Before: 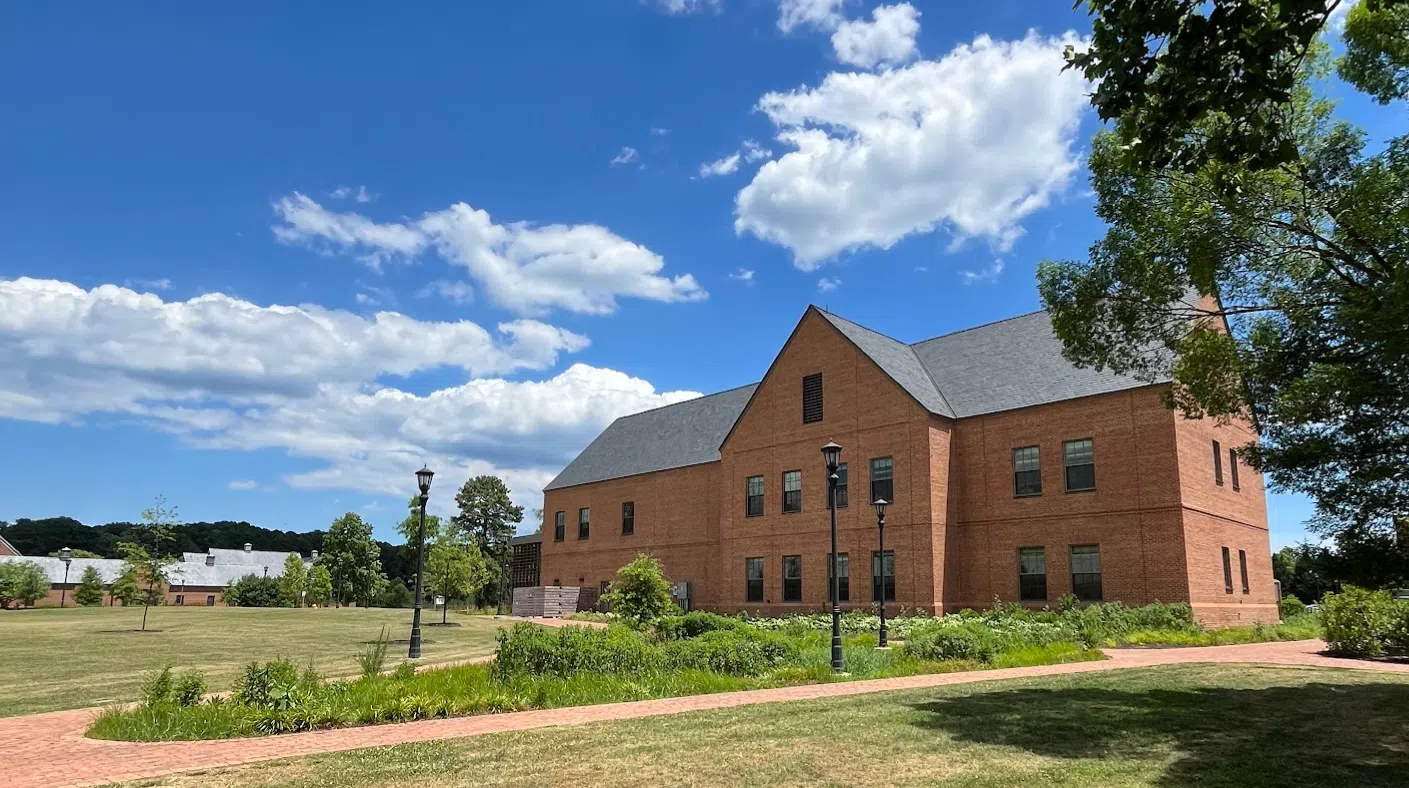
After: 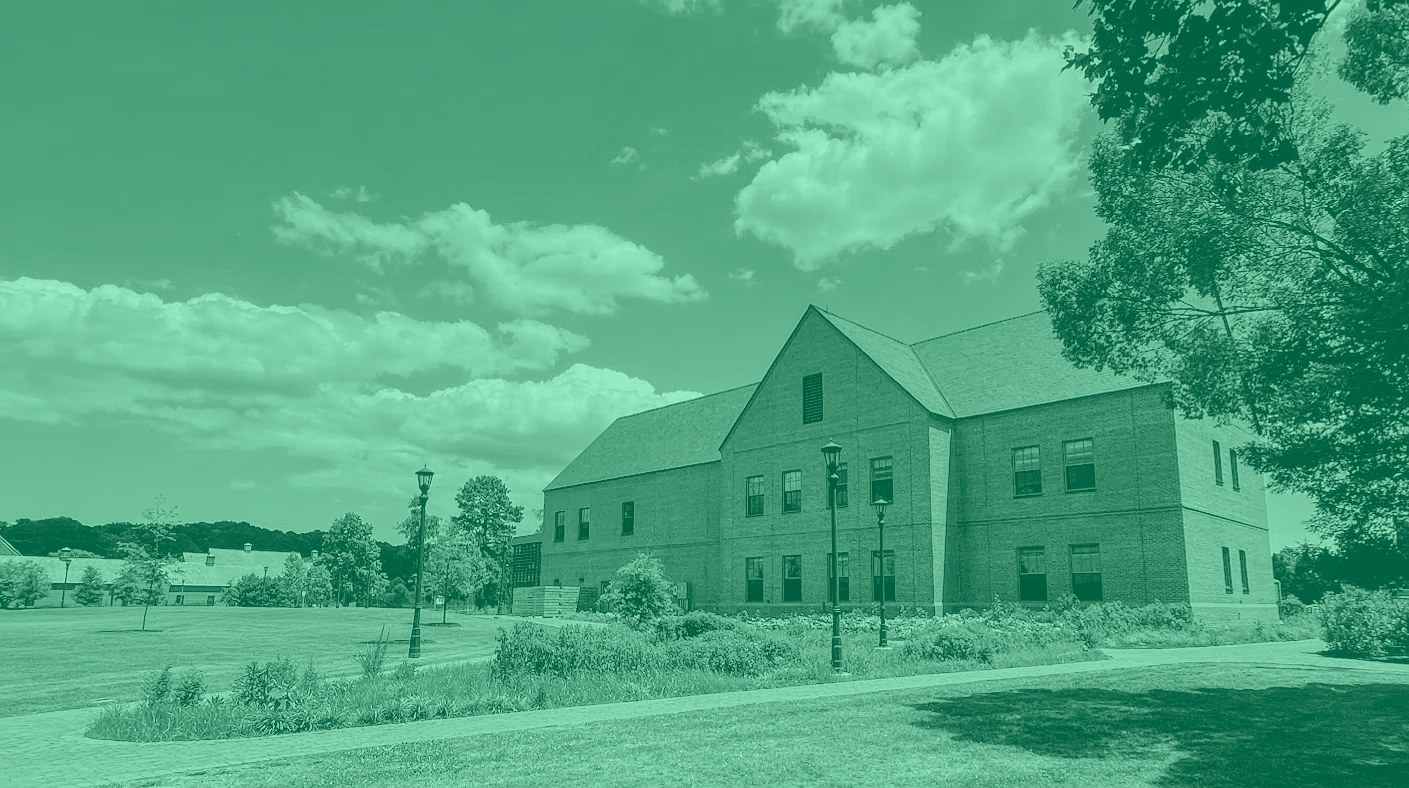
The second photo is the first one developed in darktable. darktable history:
sharpen: radius 1
local contrast: on, module defaults
colorize: hue 147.6°, saturation 65%, lightness 21.64%
tone curve: curves: ch0 [(0.003, 0) (0.066, 0.017) (0.163, 0.09) (0.264, 0.238) (0.395, 0.421) (0.517, 0.575) (0.633, 0.687) (0.791, 0.814) (1, 1)]; ch1 [(0, 0) (0.149, 0.17) (0.327, 0.339) (0.39, 0.403) (0.456, 0.463) (0.501, 0.502) (0.512, 0.507) (0.53, 0.533) (0.575, 0.592) (0.671, 0.655) (0.729, 0.679) (1, 1)]; ch2 [(0, 0) (0.337, 0.382) (0.464, 0.47) (0.501, 0.502) (0.527, 0.532) (0.563, 0.555) (0.615, 0.61) (0.663, 0.68) (1, 1)], color space Lab, independent channels, preserve colors none
